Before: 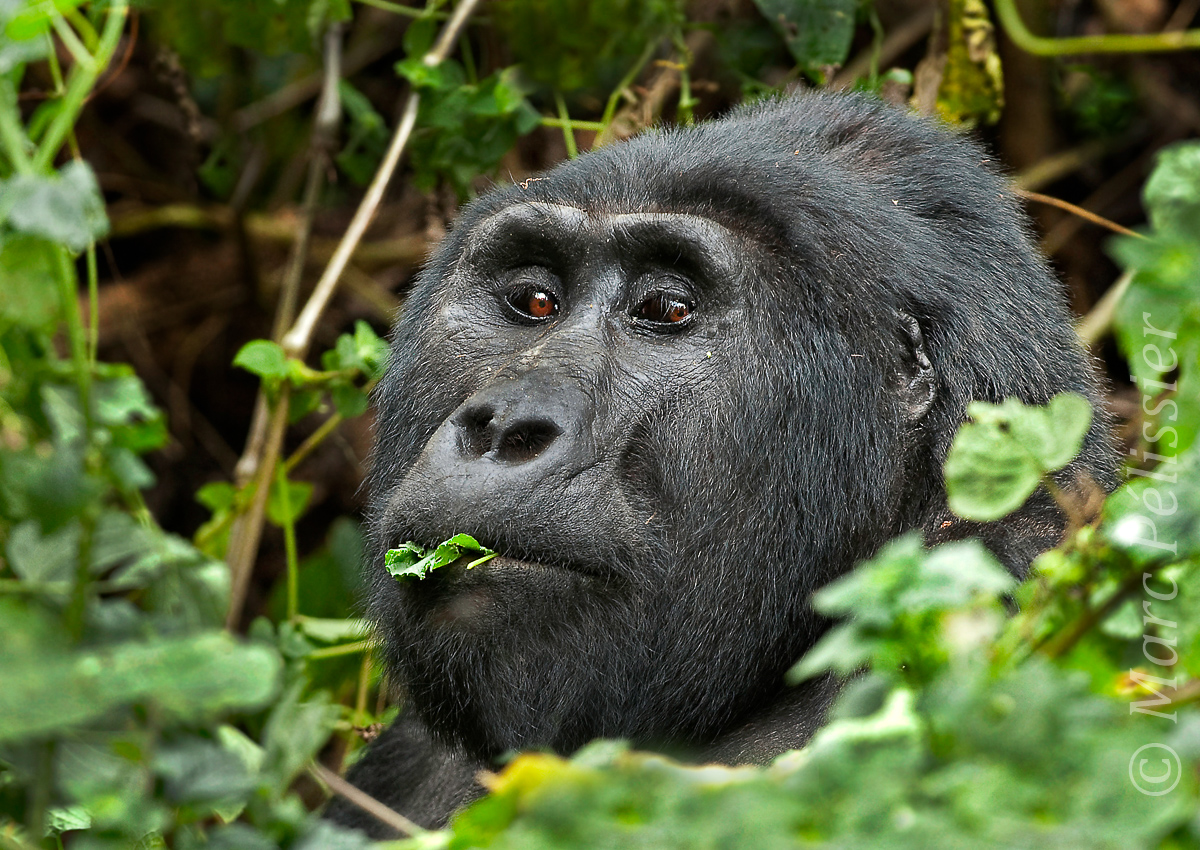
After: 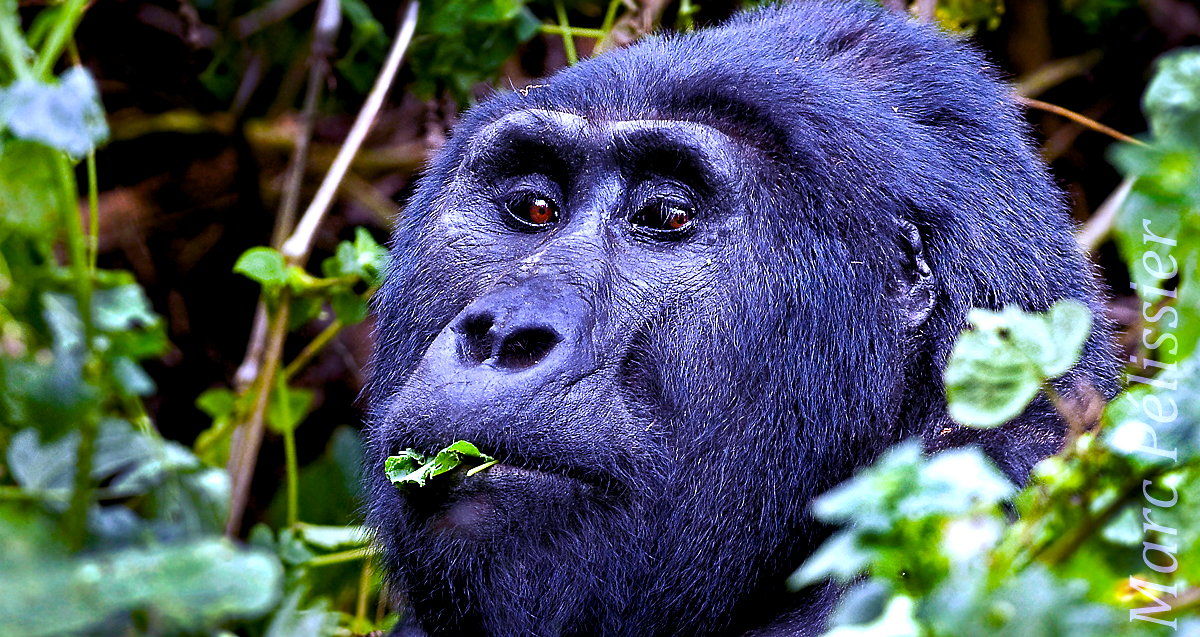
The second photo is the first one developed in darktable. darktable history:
white balance: red 0.98, blue 1.61
crop: top 11.038%, bottom 13.962%
sharpen: amount 0.2
color balance rgb: shadows lift › luminance -21.66%, shadows lift › chroma 6.57%, shadows lift › hue 270°, power › chroma 0.68%, power › hue 60°, highlights gain › luminance 6.08%, highlights gain › chroma 1.33%, highlights gain › hue 90°, global offset › luminance -0.87%, perceptual saturation grading › global saturation 26.86%, perceptual saturation grading › highlights -28.39%, perceptual saturation grading › mid-tones 15.22%, perceptual saturation grading › shadows 33.98%, perceptual brilliance grading › highlights 10%, perceptual brilliance grading › mid-tones 5%
